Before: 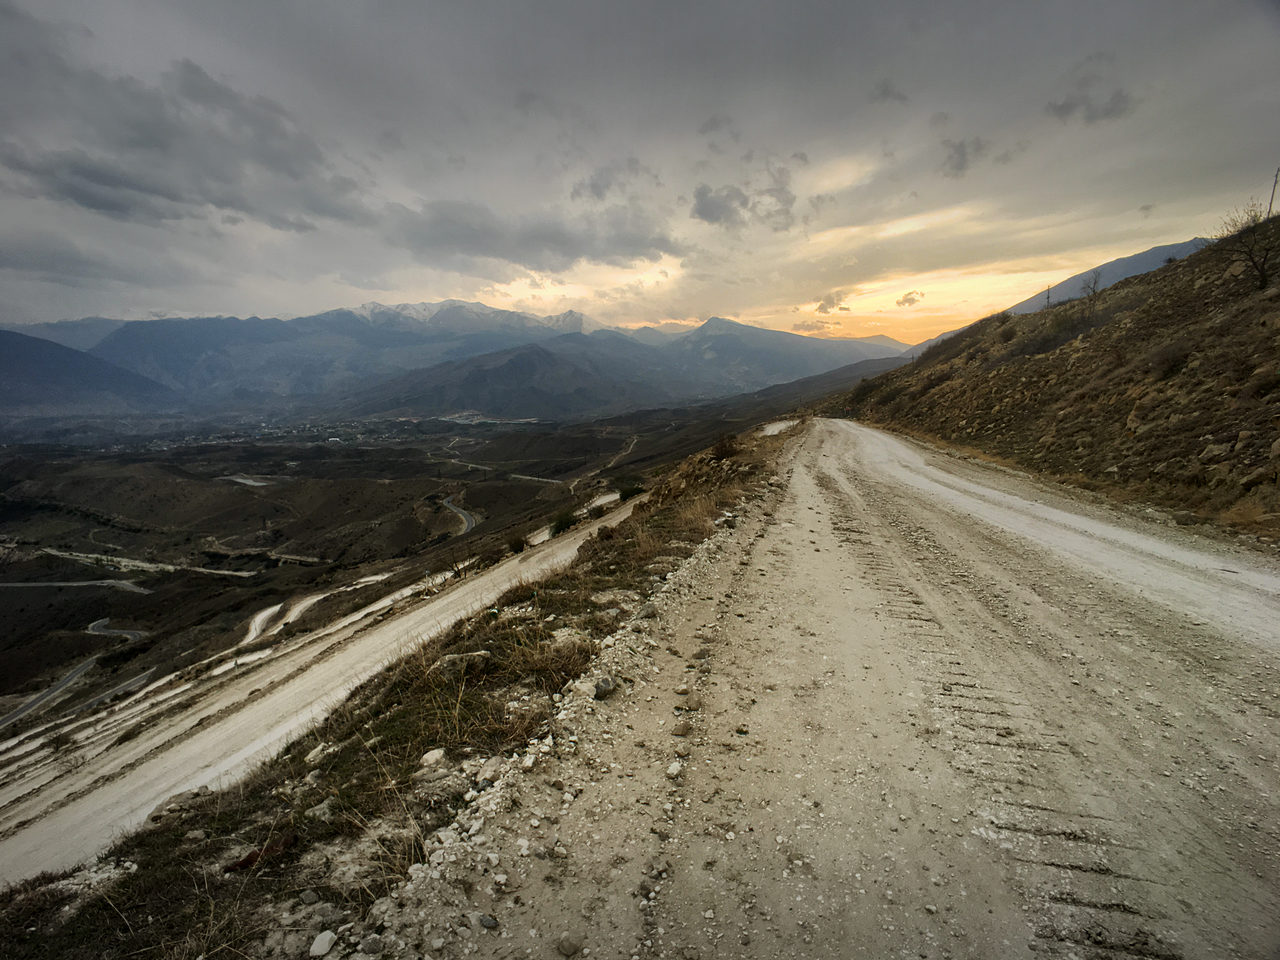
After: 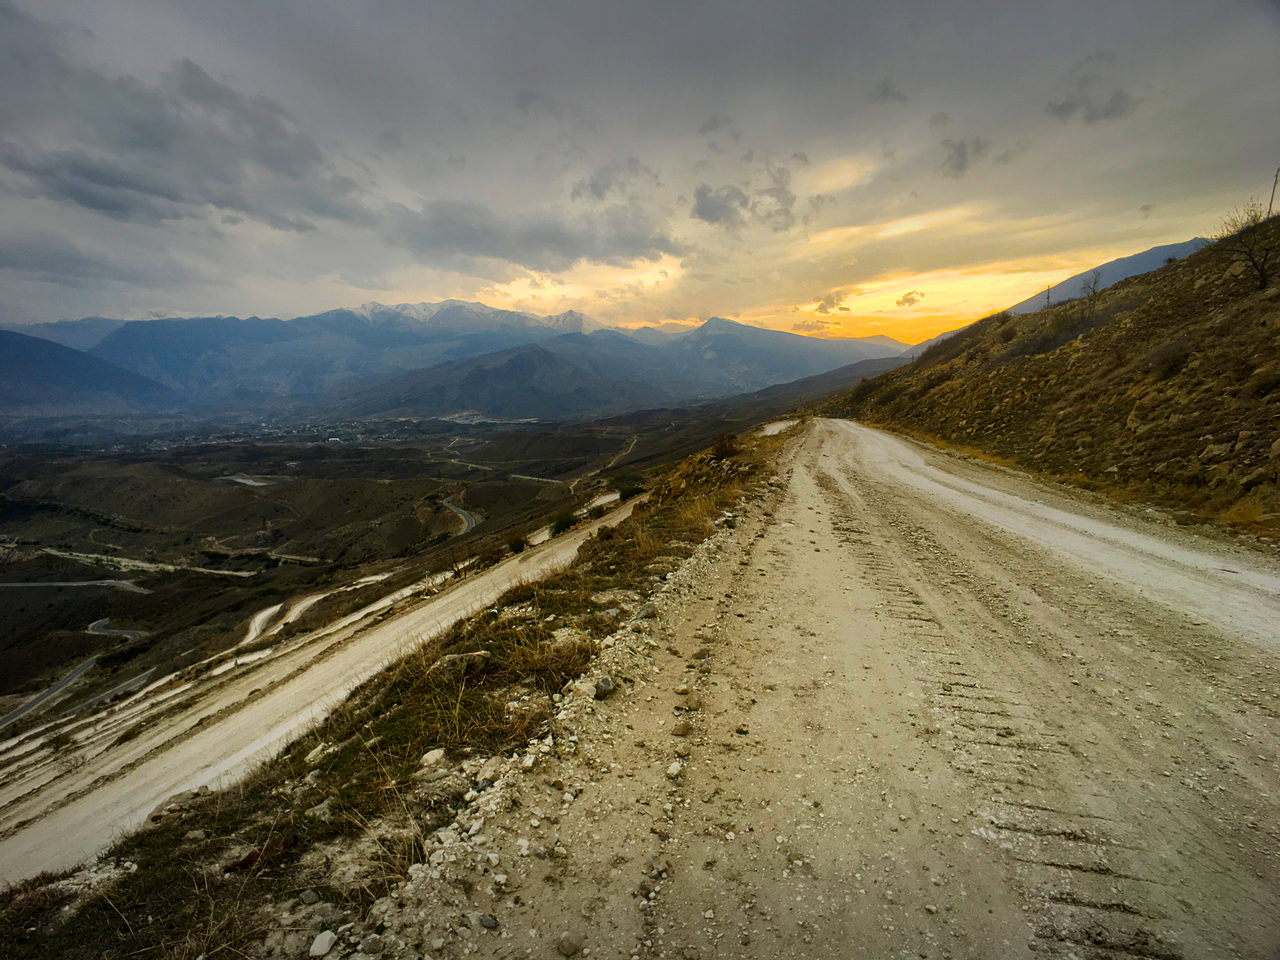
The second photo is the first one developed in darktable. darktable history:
color balance rgb: perceptual saturation grading › global saturation 25%, global vibrance 20%
contrast brightness saturation: saturation 0.18
